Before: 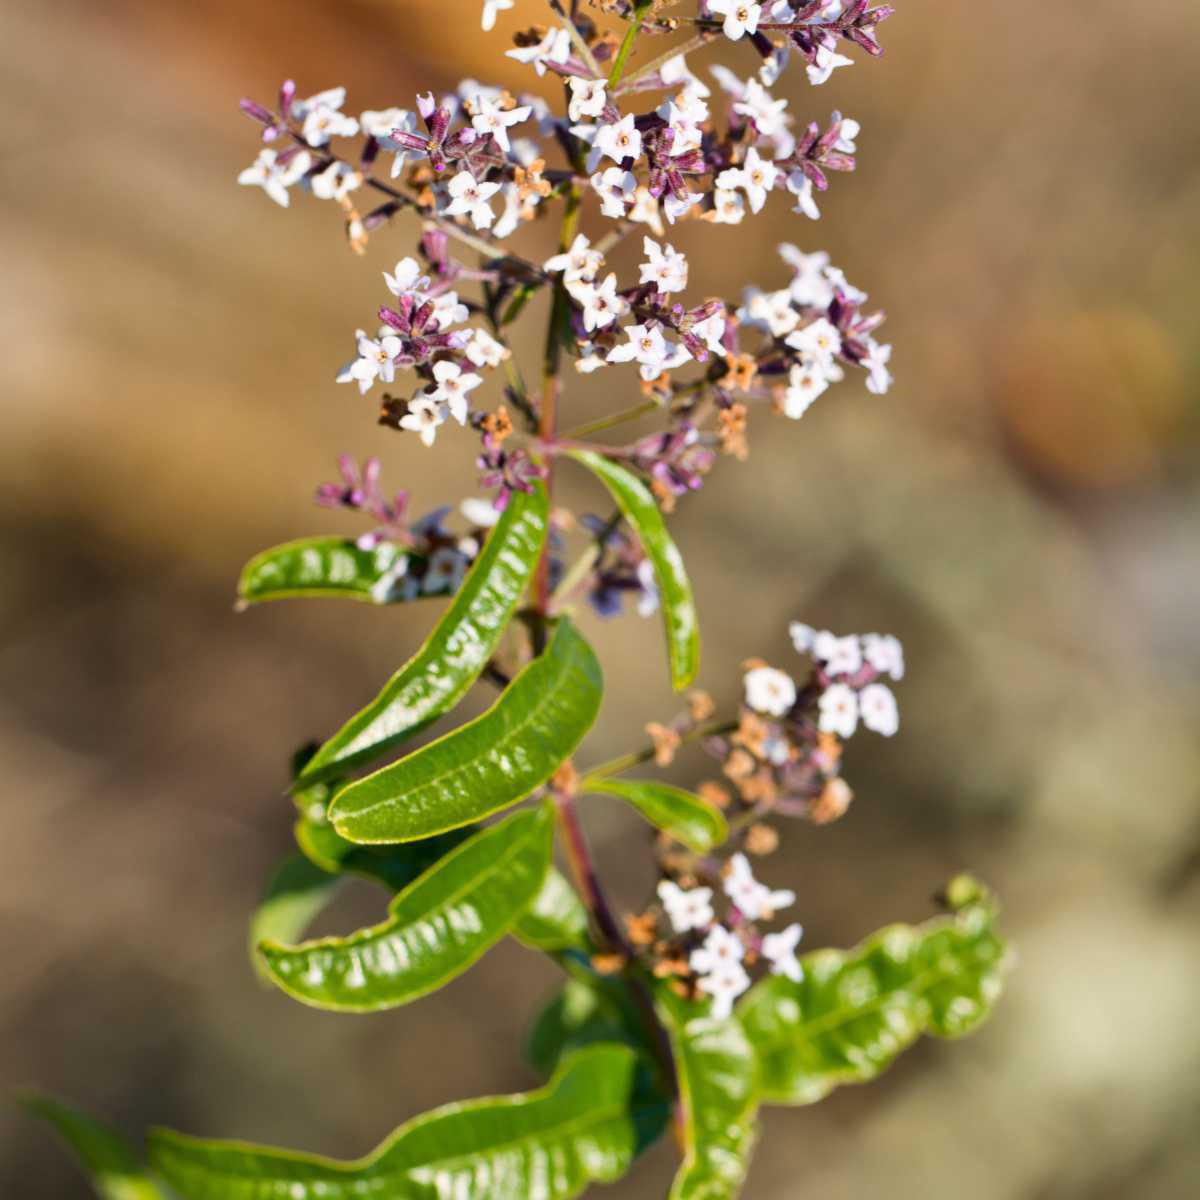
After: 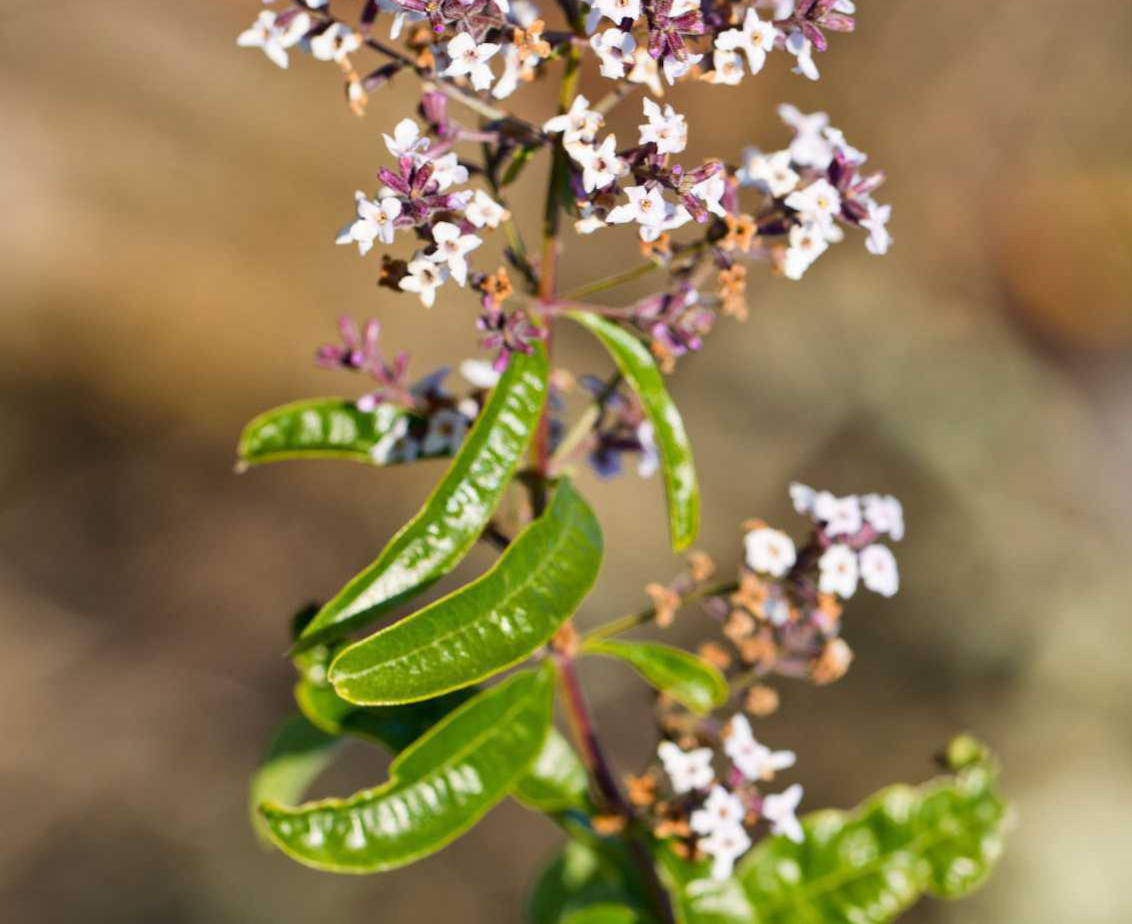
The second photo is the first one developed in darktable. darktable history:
crop and rotate: angle 0.092°, top 11.573%, right 5.47%, bottom 11.224%
